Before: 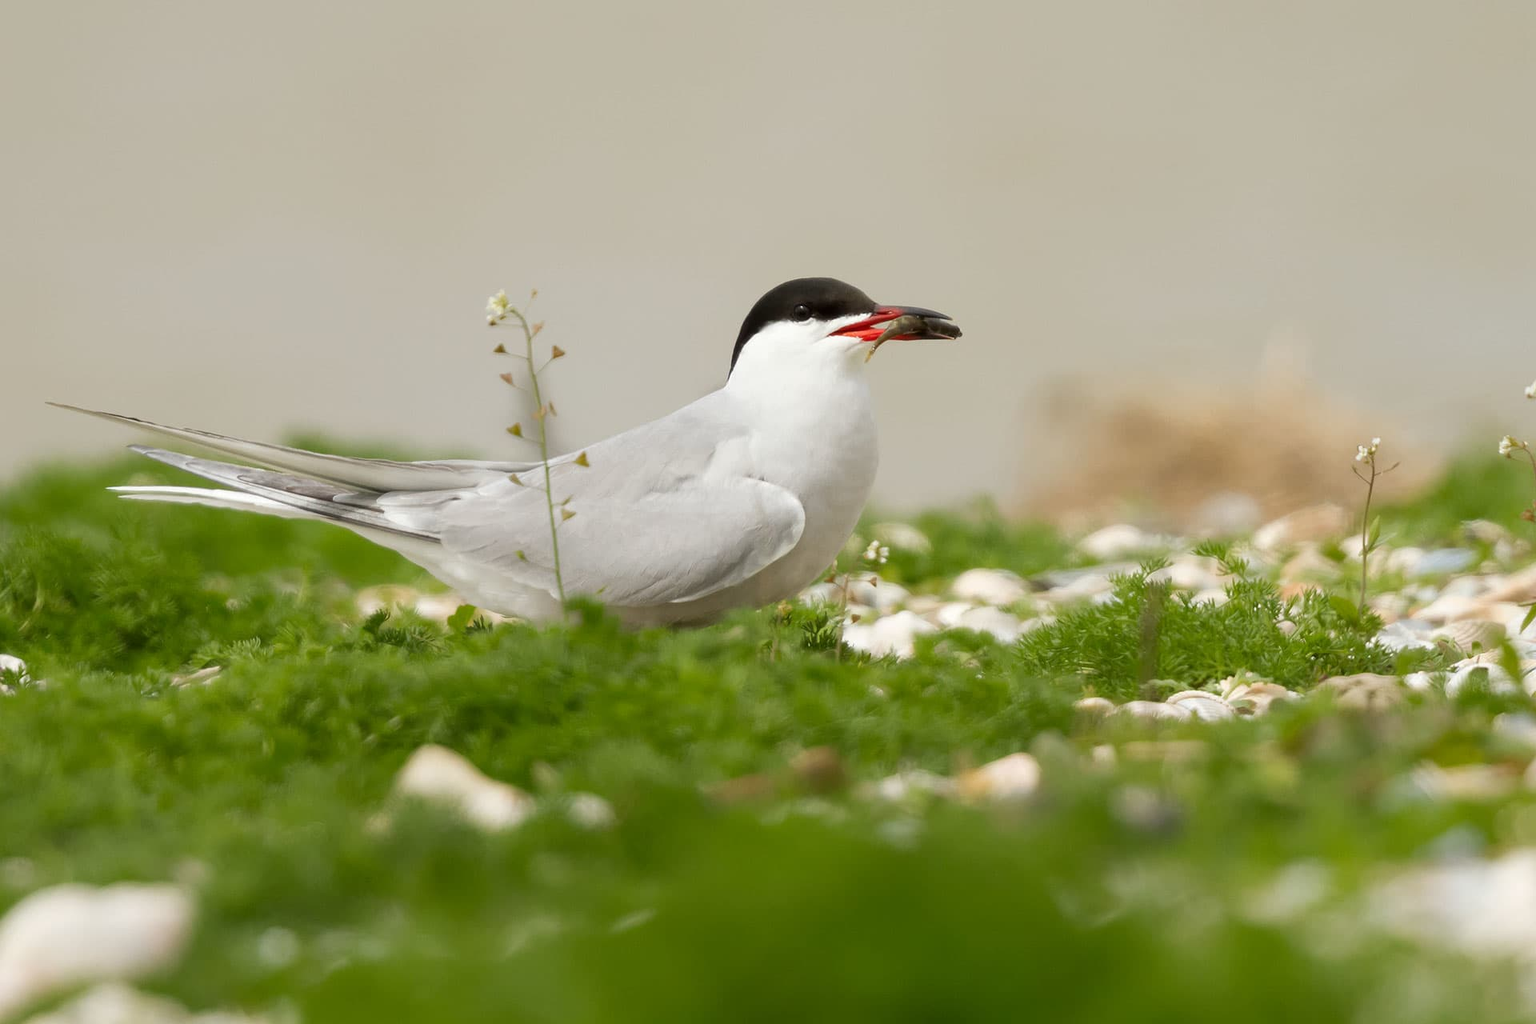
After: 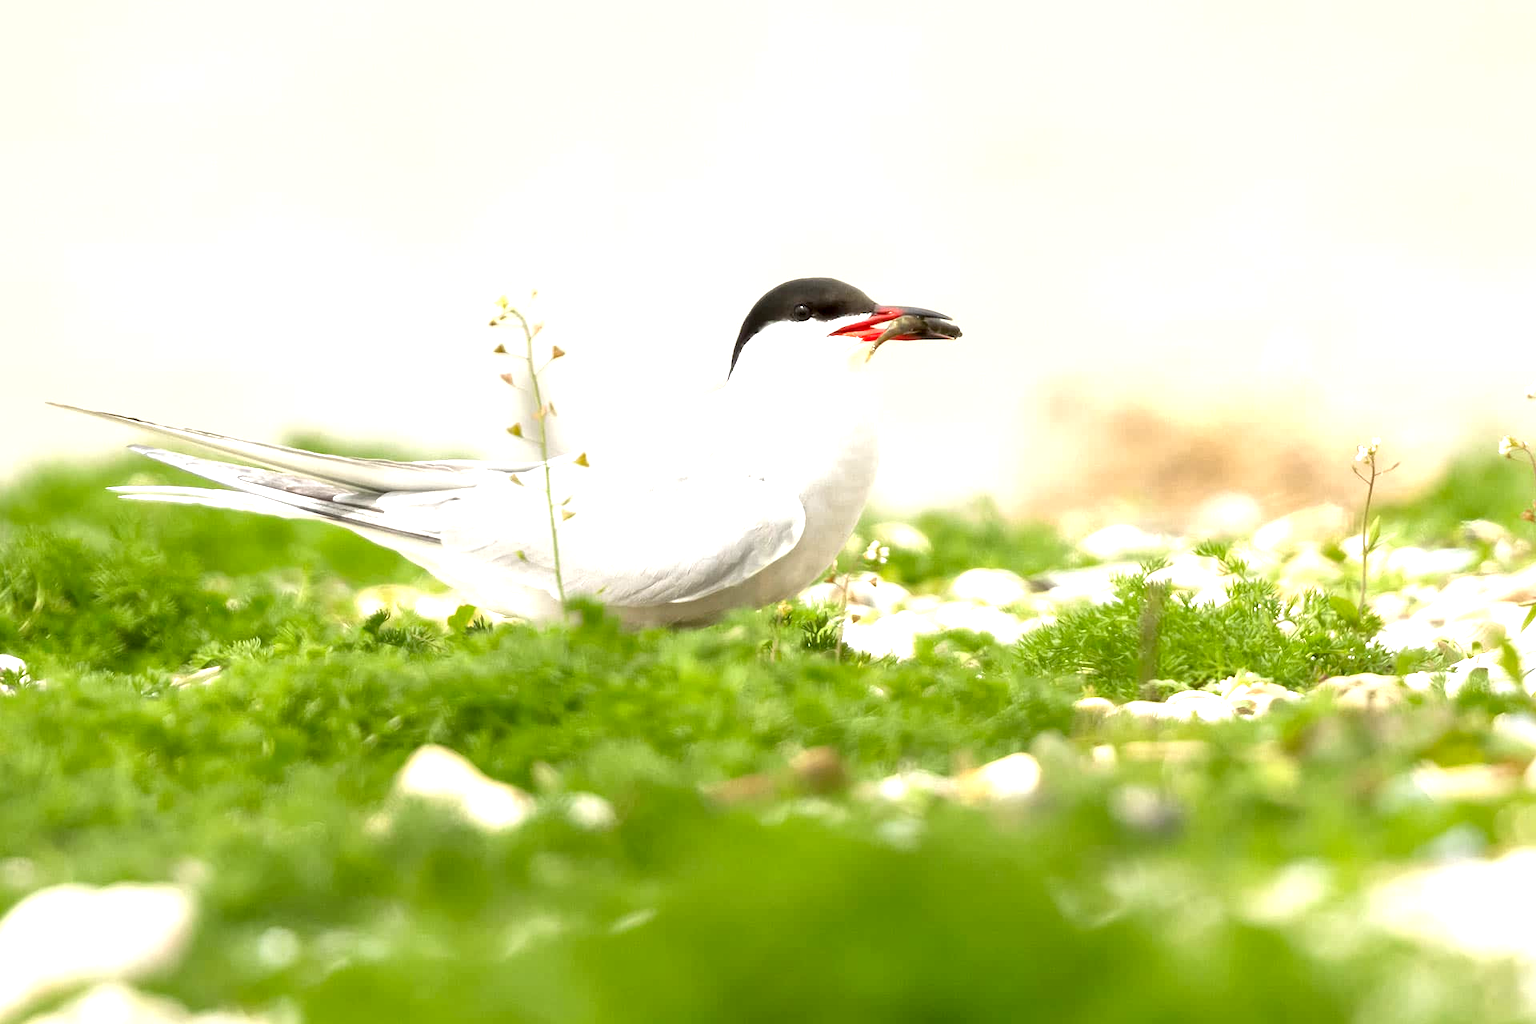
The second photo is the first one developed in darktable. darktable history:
local contrast: mode bilateral grid, contrast 20, coarseness 50, detail 120%, midtone range 0.2
exposure: black level correction 0.001, exposure 1.3 EV, compensate highlight preservation false
